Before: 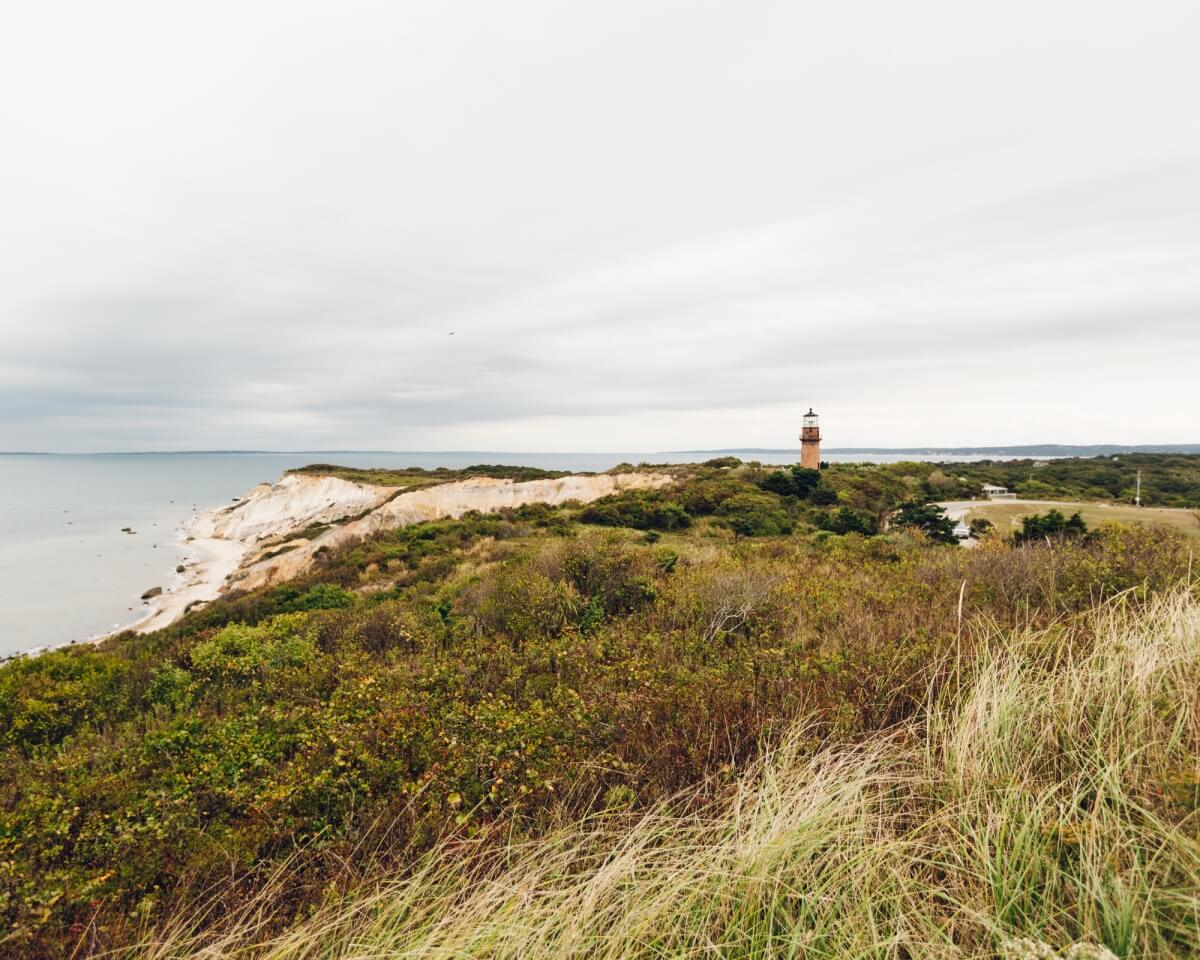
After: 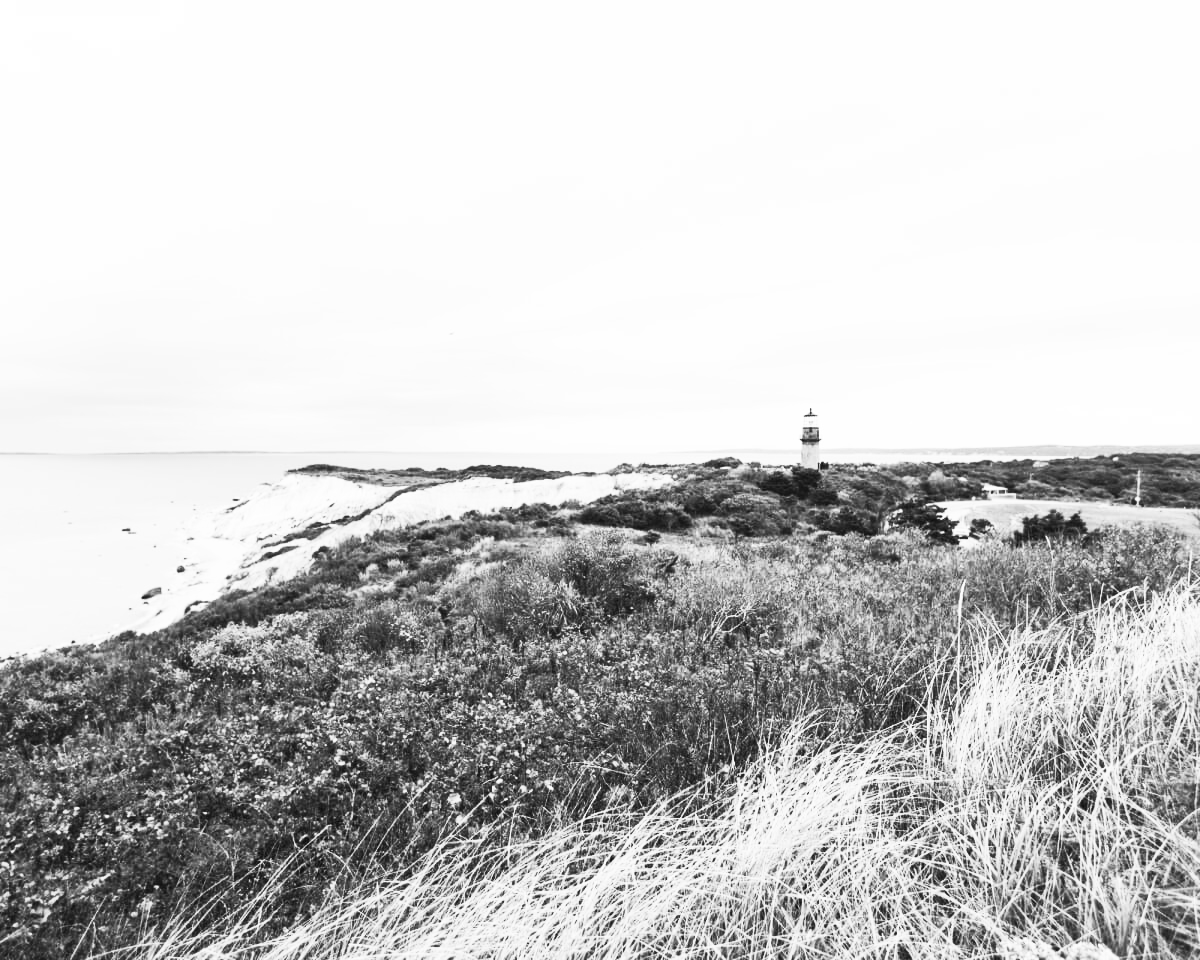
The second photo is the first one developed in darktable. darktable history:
contrast brightness saturation: contrast 0.53, brightness 0.47, saturation -1
white balance: red 1.009, blue 1.027
